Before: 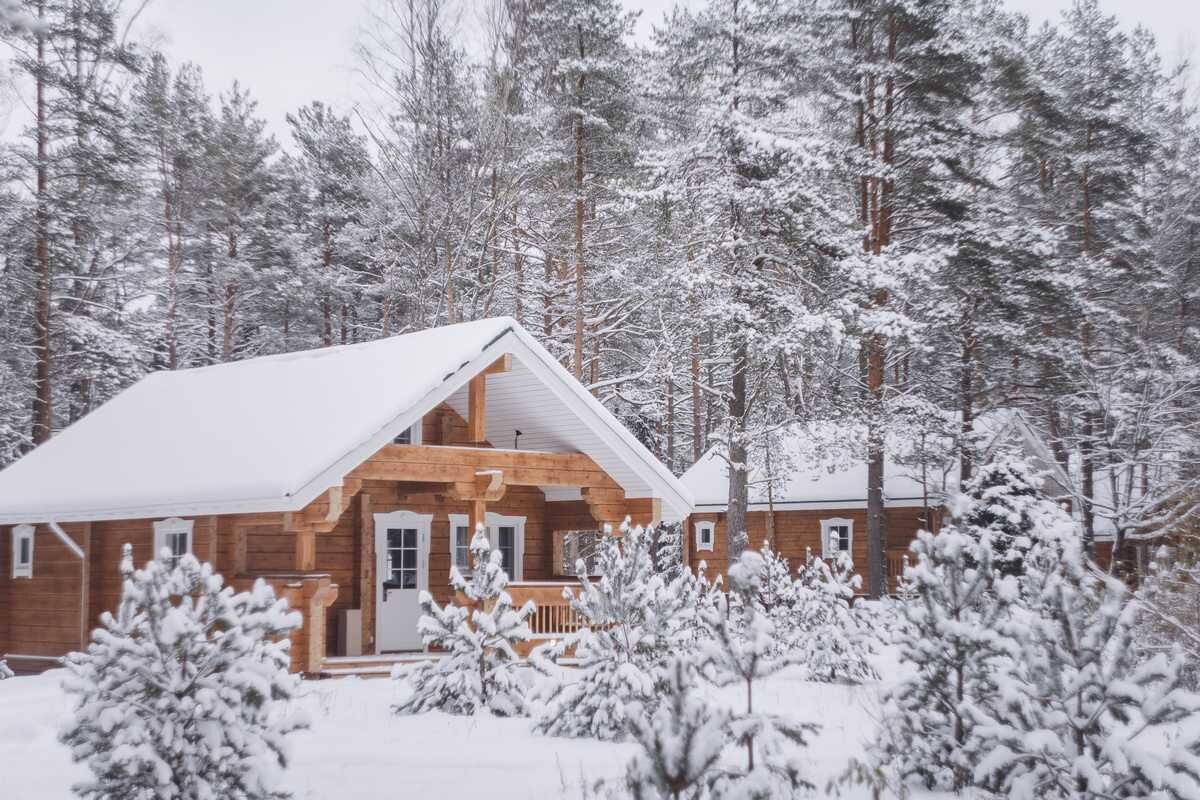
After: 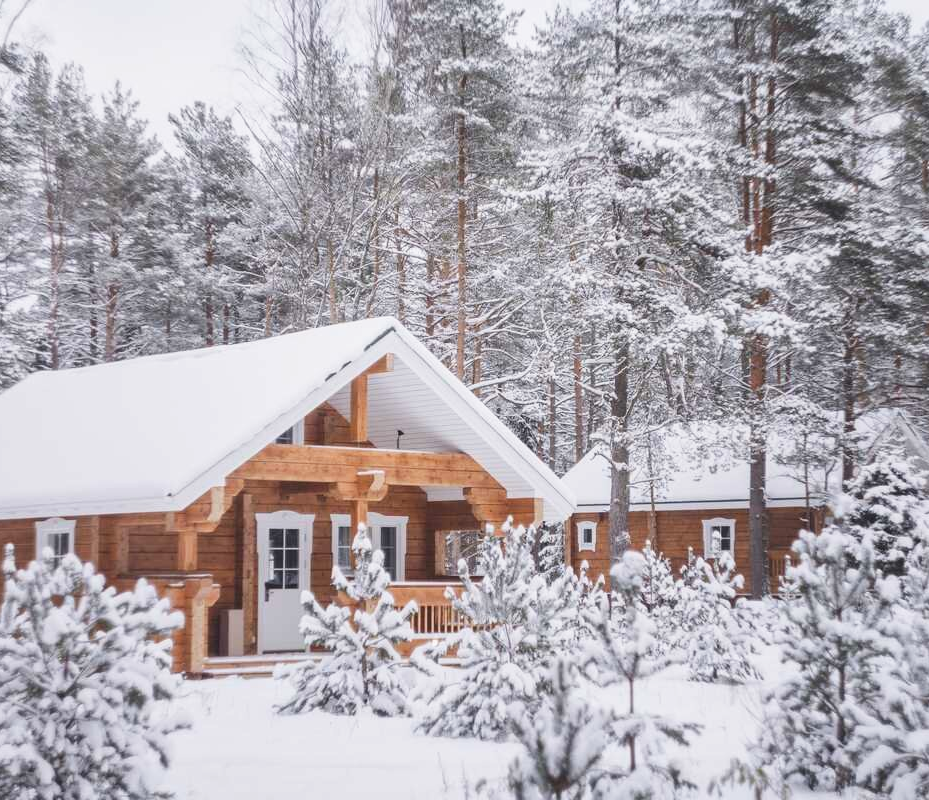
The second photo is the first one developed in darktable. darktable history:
crop: left 9.88%, right 12.664%
tone curve: curves: ch0 [(0, 0) (0.003, 0.023) (0.011, 0.024) (0.025, 0.028) (0.044, 0.035) (0.069, 0.043) (0.1, 0.052) (0.136, 0.063) (0.177, 0.094) (0.224, 0.145) (0.277, 0.209) (0.335, 0.281) (0.399, 0.364) (0.468, 0.453) (0.543, 0.553) (0.623, 0.66) (0.709, 0.767) (0.801, 0.88) (0.898, 0.968) (1, 1)], preserve colors none
contrast brightness saturation: contrast -0.15, brightness 0.05, saturation -0.12
